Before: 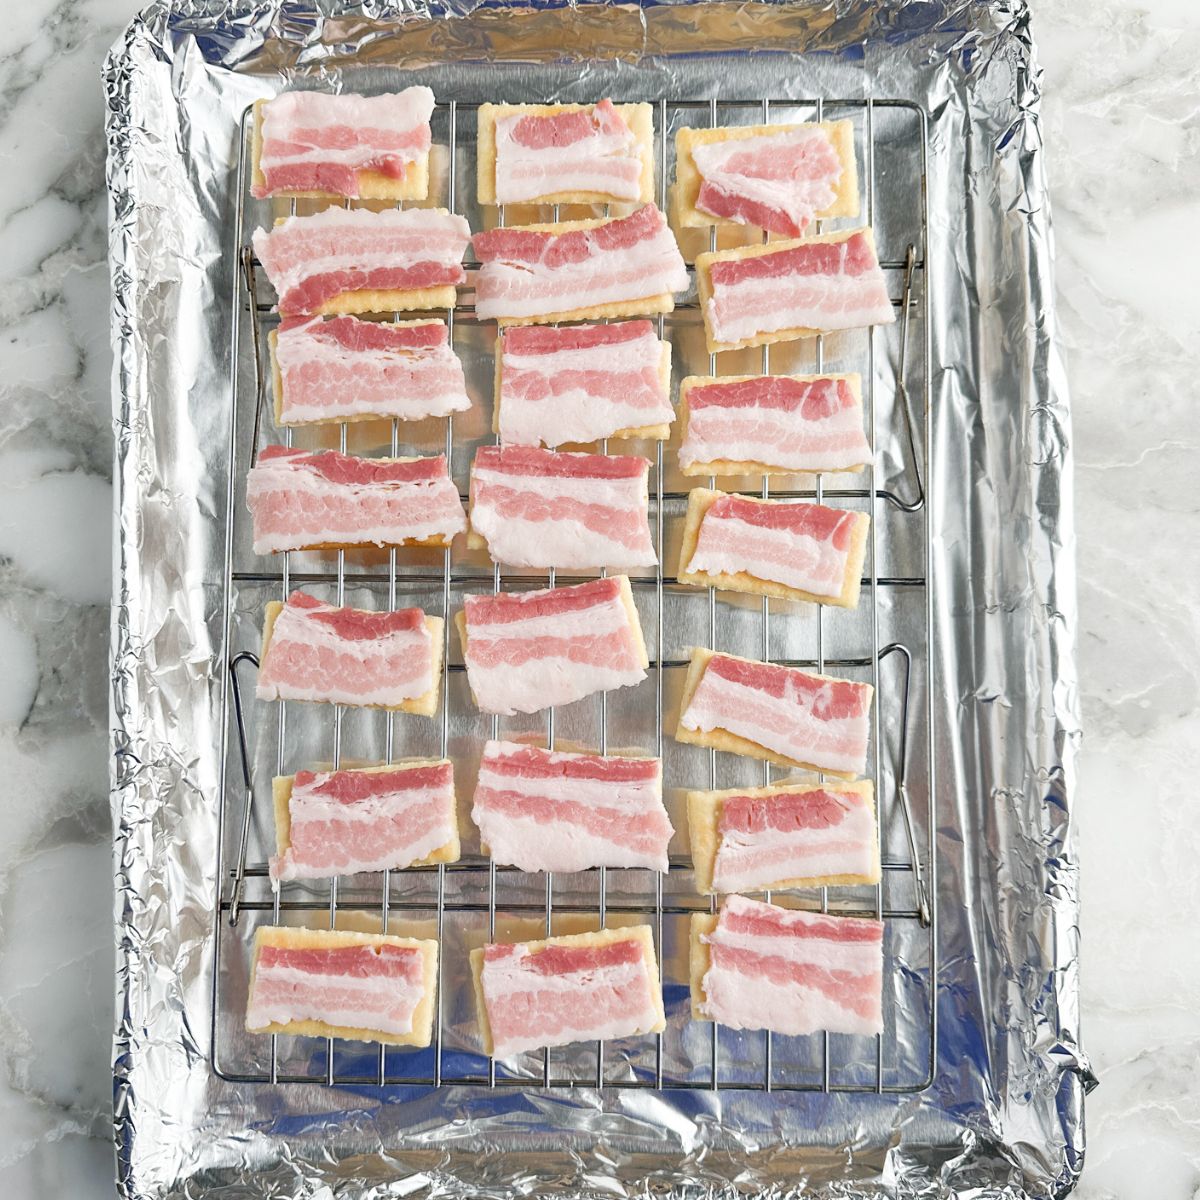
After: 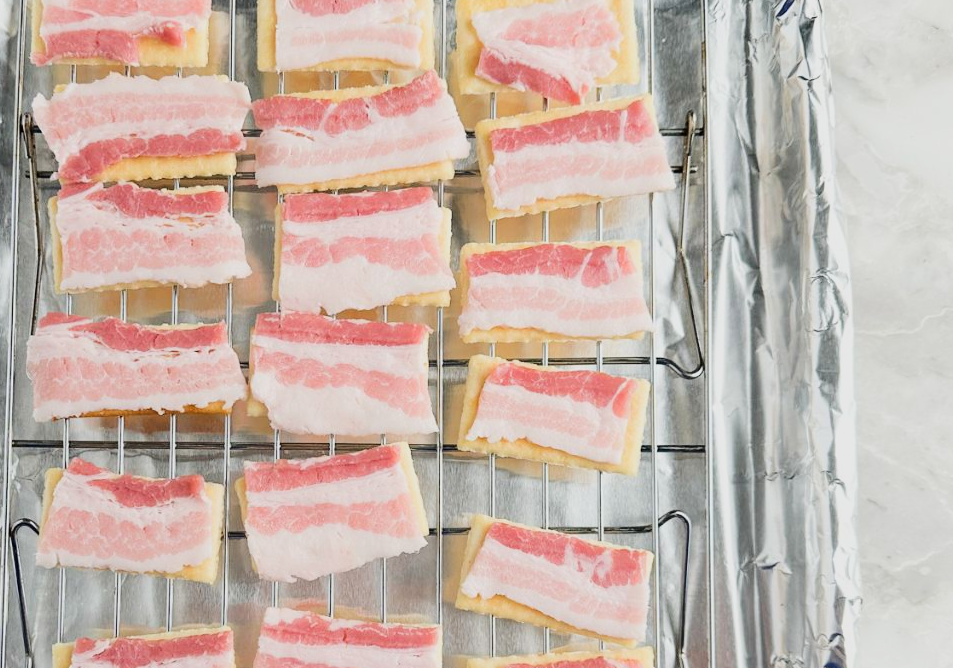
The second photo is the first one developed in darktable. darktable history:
exposure: exposure -1 EV, compensate highlight preservation false
crop: left 18.38%, top 11.092%, right 2.134%, bottom 33.217%
base curve: curves: ch0 [(0, 0) (0.025, 0.046) (0.112, 0.277) (0.467, 0.74) (0.814, 0.929) (1, 0.942)]
levels: levels [0, 0.492, 0.984]
